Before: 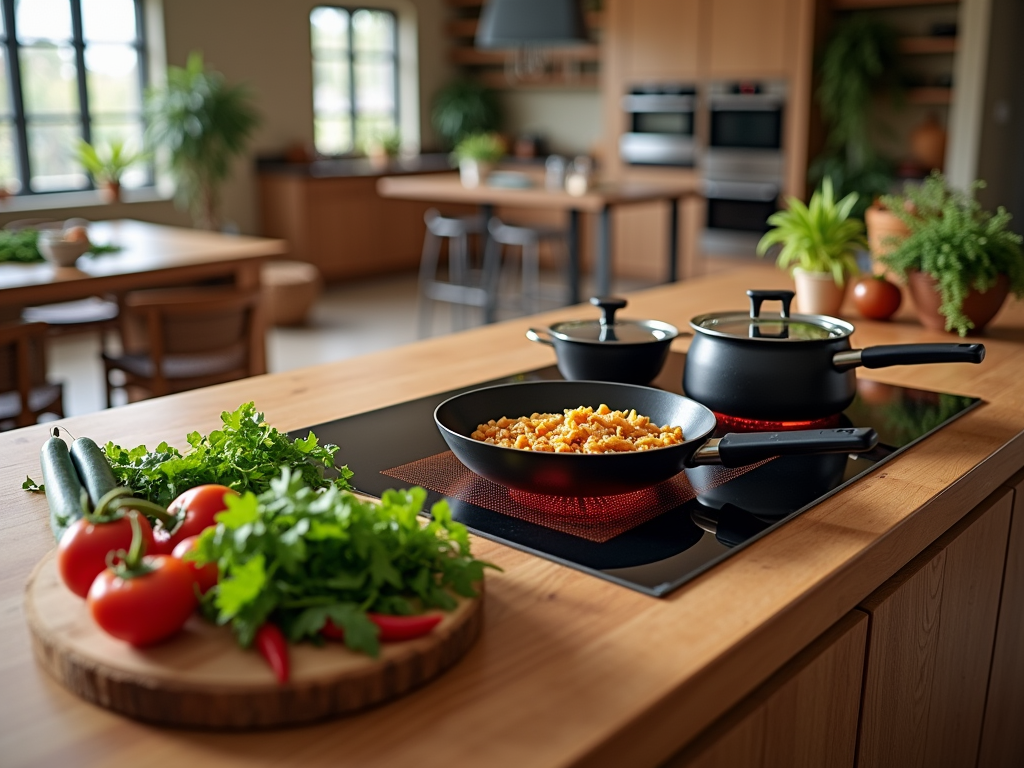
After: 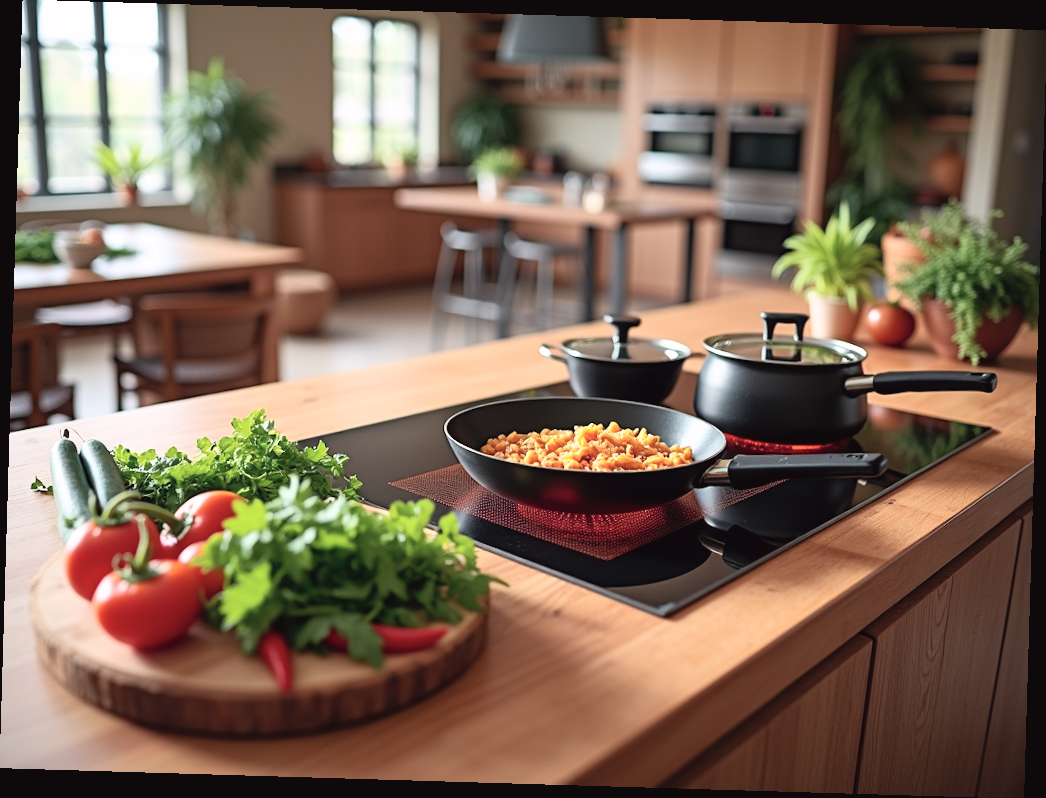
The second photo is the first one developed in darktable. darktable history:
tone curve: curves: ch0 [(0.003, 0.029) (0.188, 0.252) (0.46, 0.56) (0.608, 0.748) (0.871, 0.955) (1, 1)]; ch1 [(0, 0) (0.35, 0.356) (0.45, 0.453) (0.508, 0.515) (0.618, 0.634) (1, 1)]; ch2 [(0, 0) (0.456, 0.469) (0.5, 0.5) (0.634, 0.625) (1, 1)], color space Lab, independent channels, preserve colors none
rotate and perspective: rotation 1.72°, automatic cropping off
color balance rgb: linear chroma grading › global chroma 1.5%, linear chroma grading › mid-tones -1%, perceptual saturation grading › global saturation -3%, perceptual saturation grading › shadows -2%
